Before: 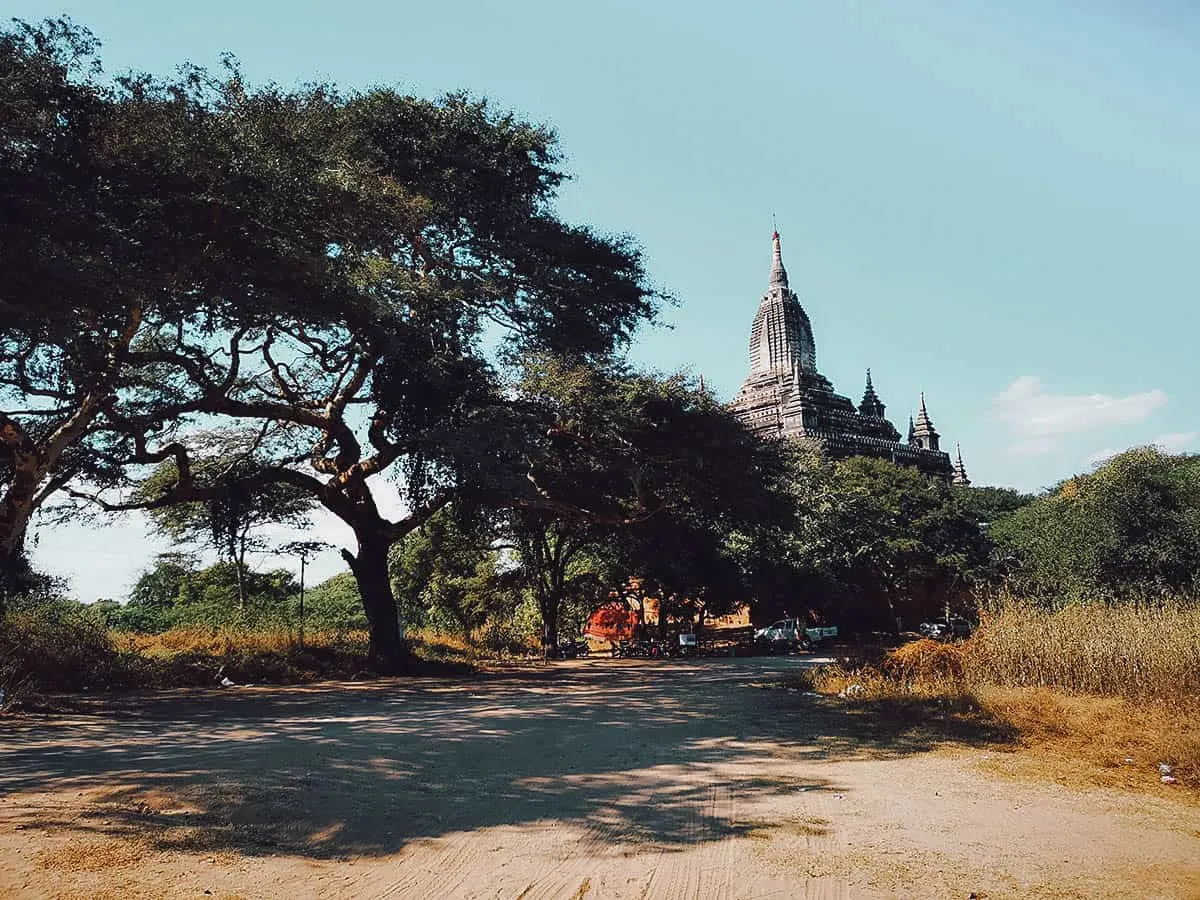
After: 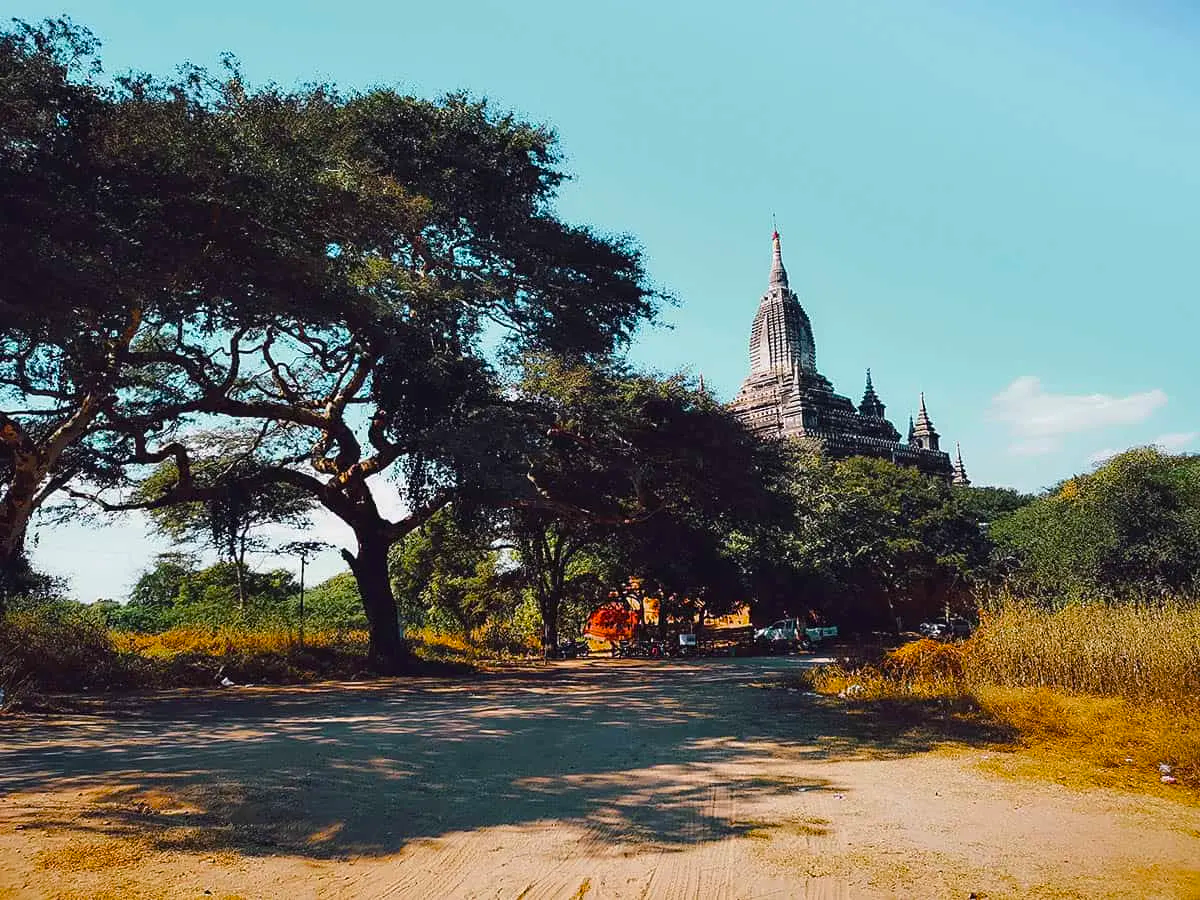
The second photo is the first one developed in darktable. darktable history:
levels: levels [0, 0.499, 1]
color balance rgb: linear chroma grading › global chroma 15%, perceptual saturation grading › global saturation 30%
